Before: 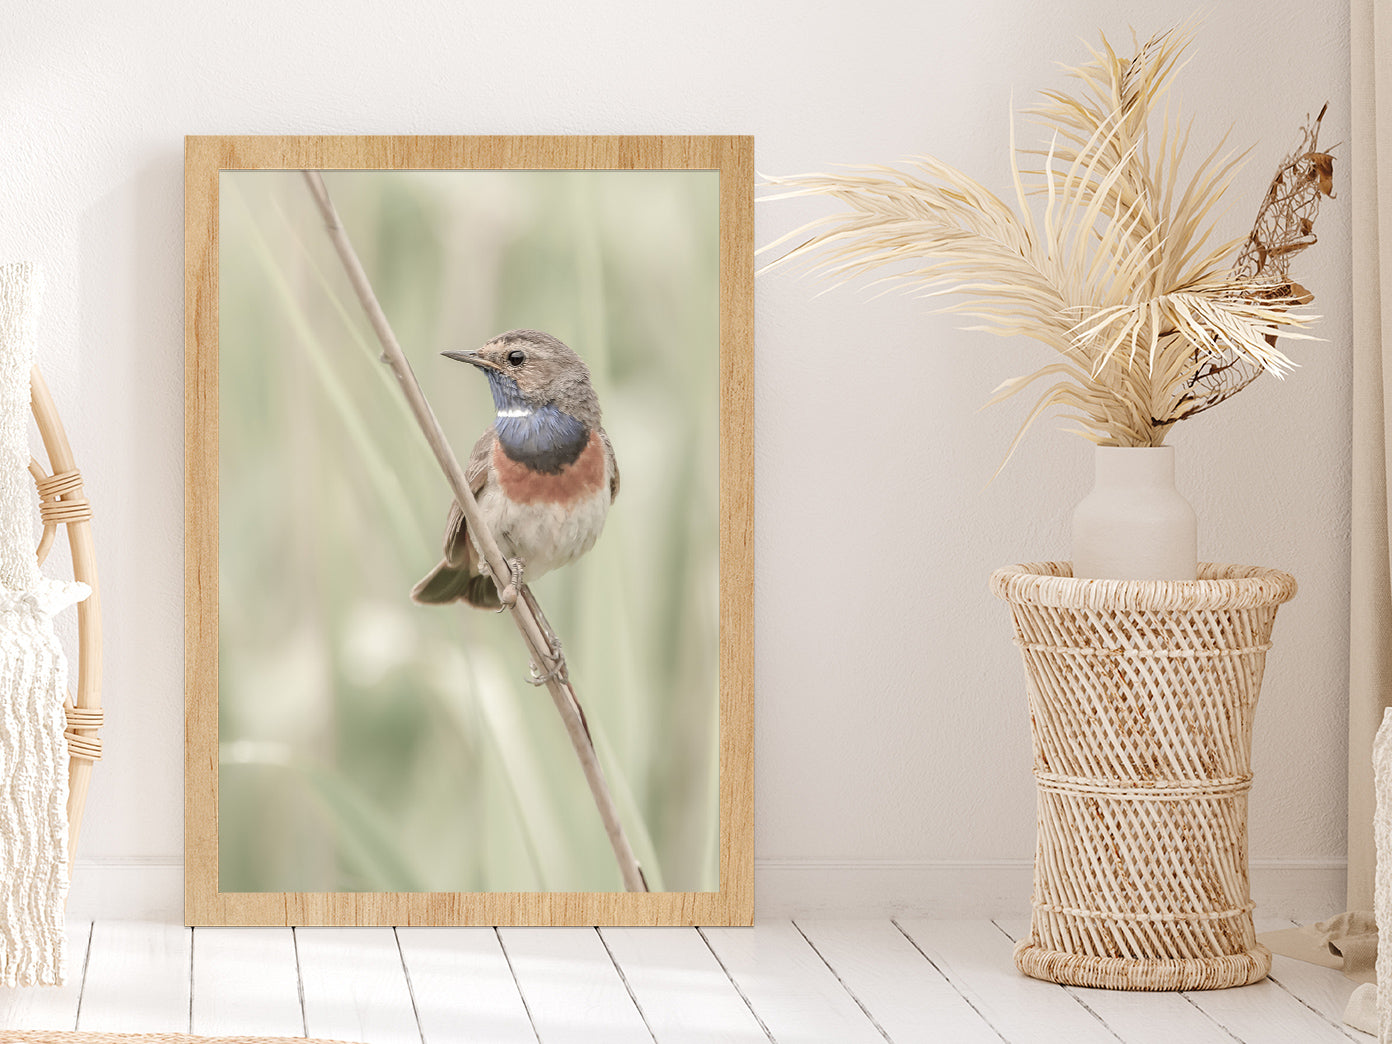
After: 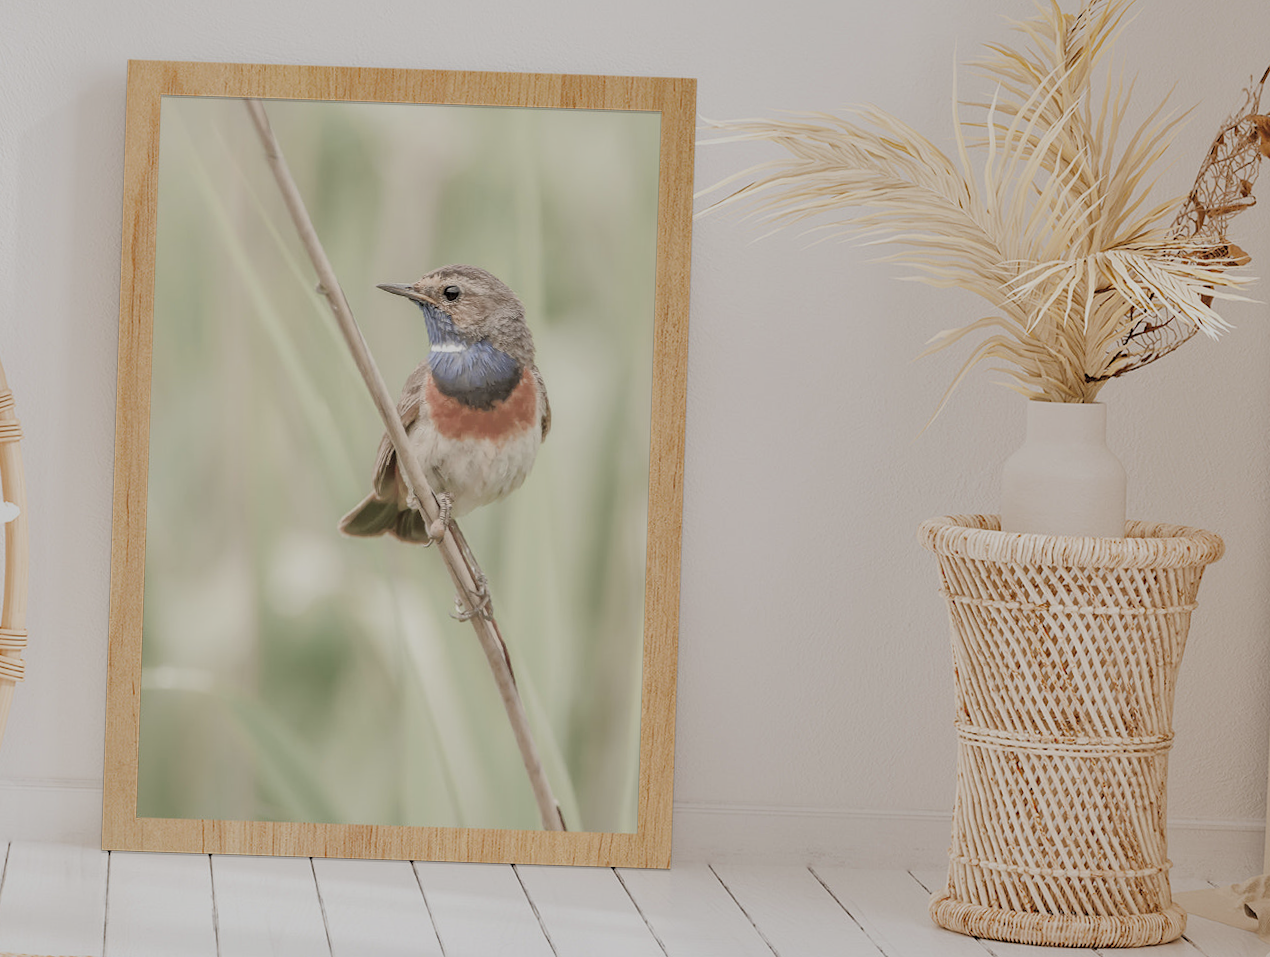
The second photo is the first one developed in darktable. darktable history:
filmic rgb: black relative exposure -7.65 EV, white relative exposure 4.56 EV, hardness 3.61, contrast 1.057
shadows and highlights: on, module defaults
crop and rotate: angle -1.91°, left 3.111%, top 3.714%, right 1.575%, bottom 0.544%
